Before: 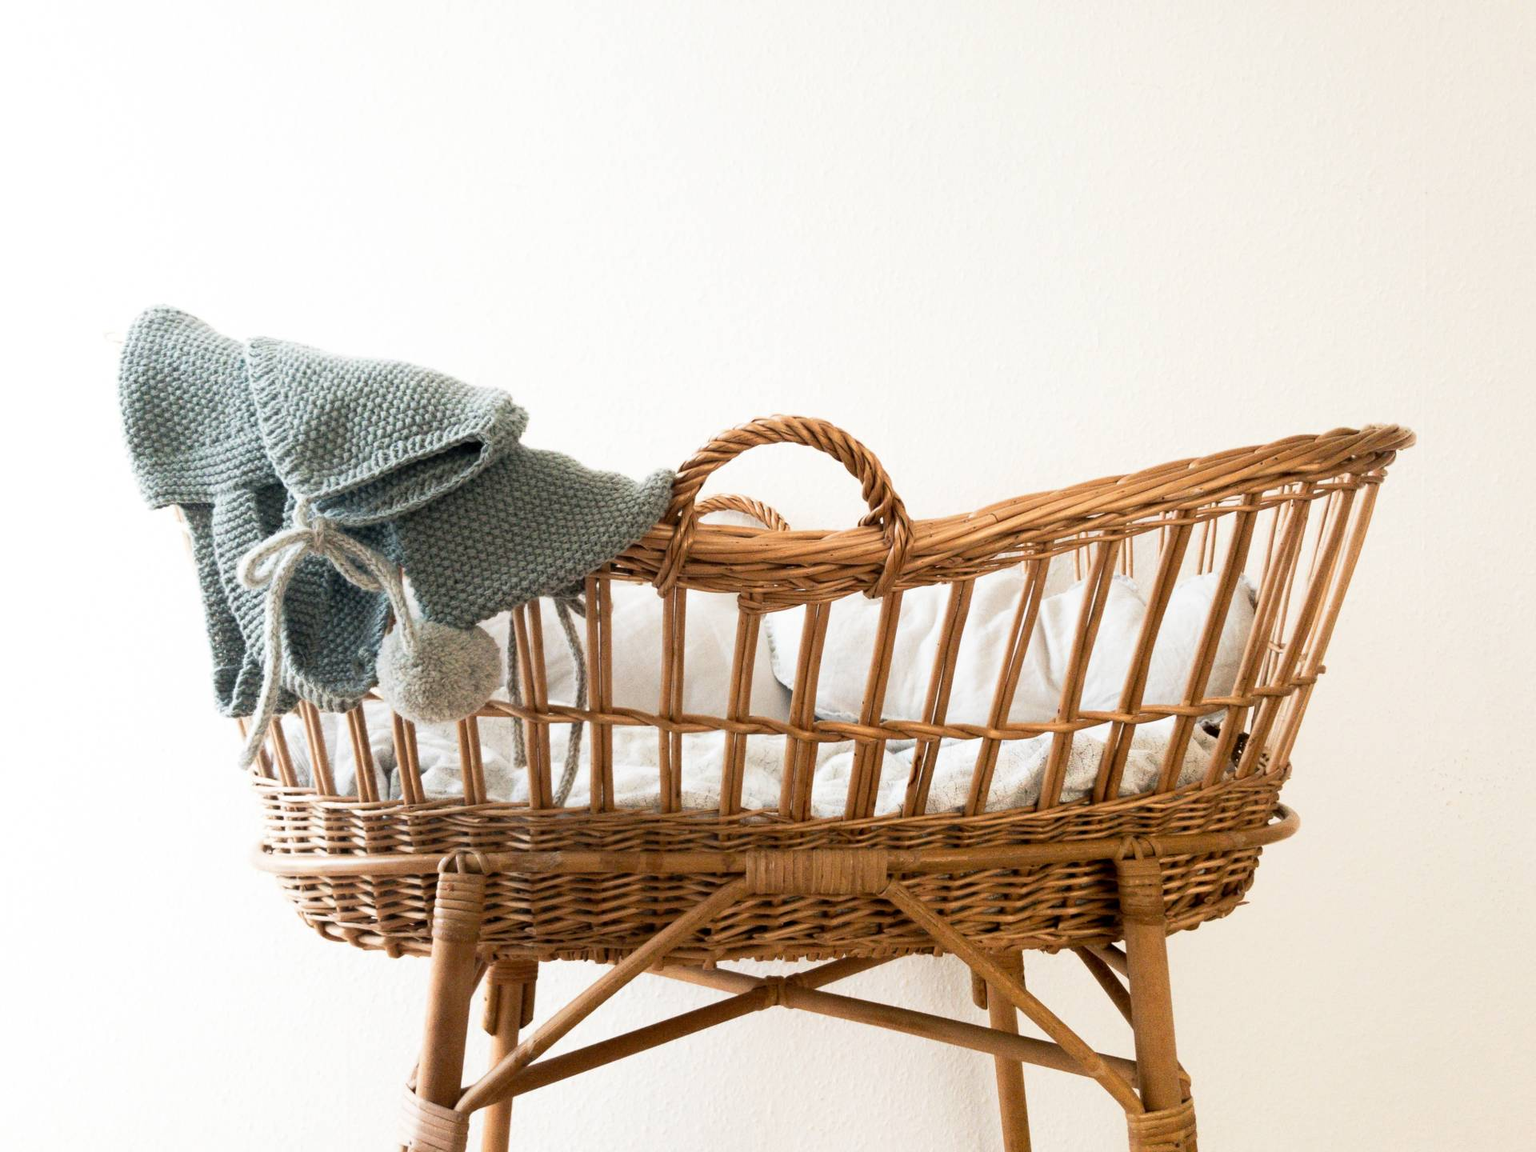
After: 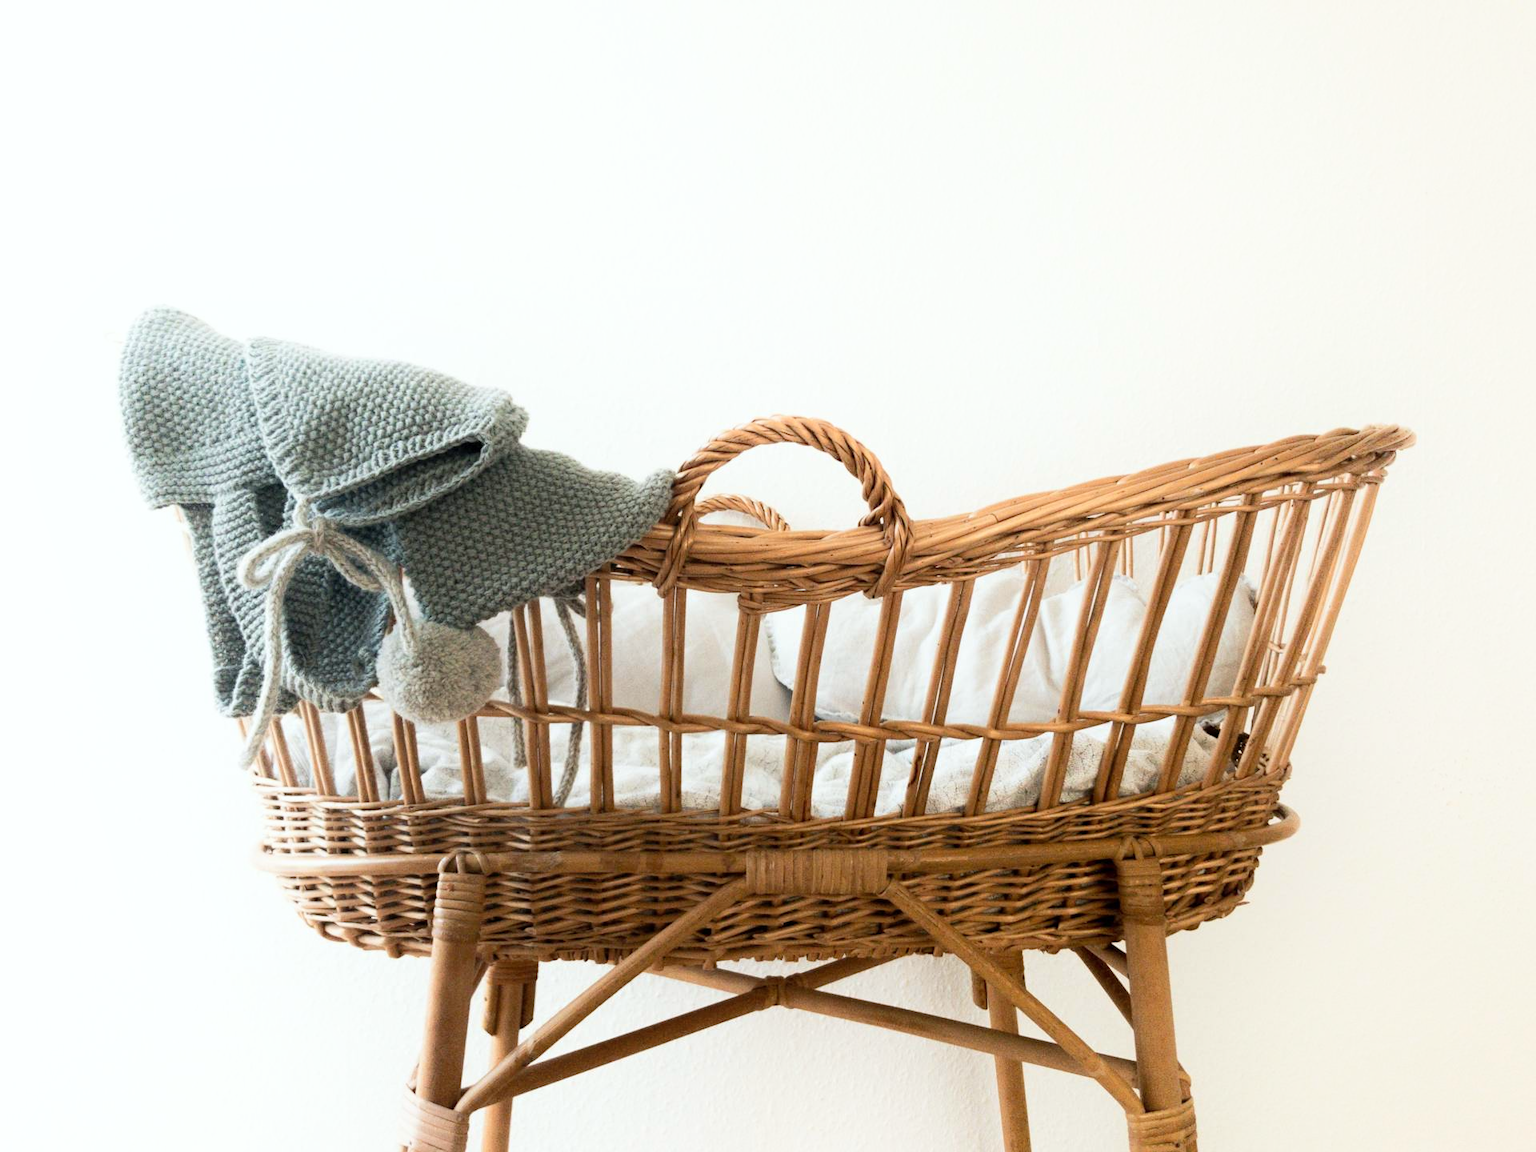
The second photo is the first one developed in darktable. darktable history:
white balance: red 0.978, blue 0.999
shadows and highlights: shadows -23.08, highlights 46.15, soften with gaussian
